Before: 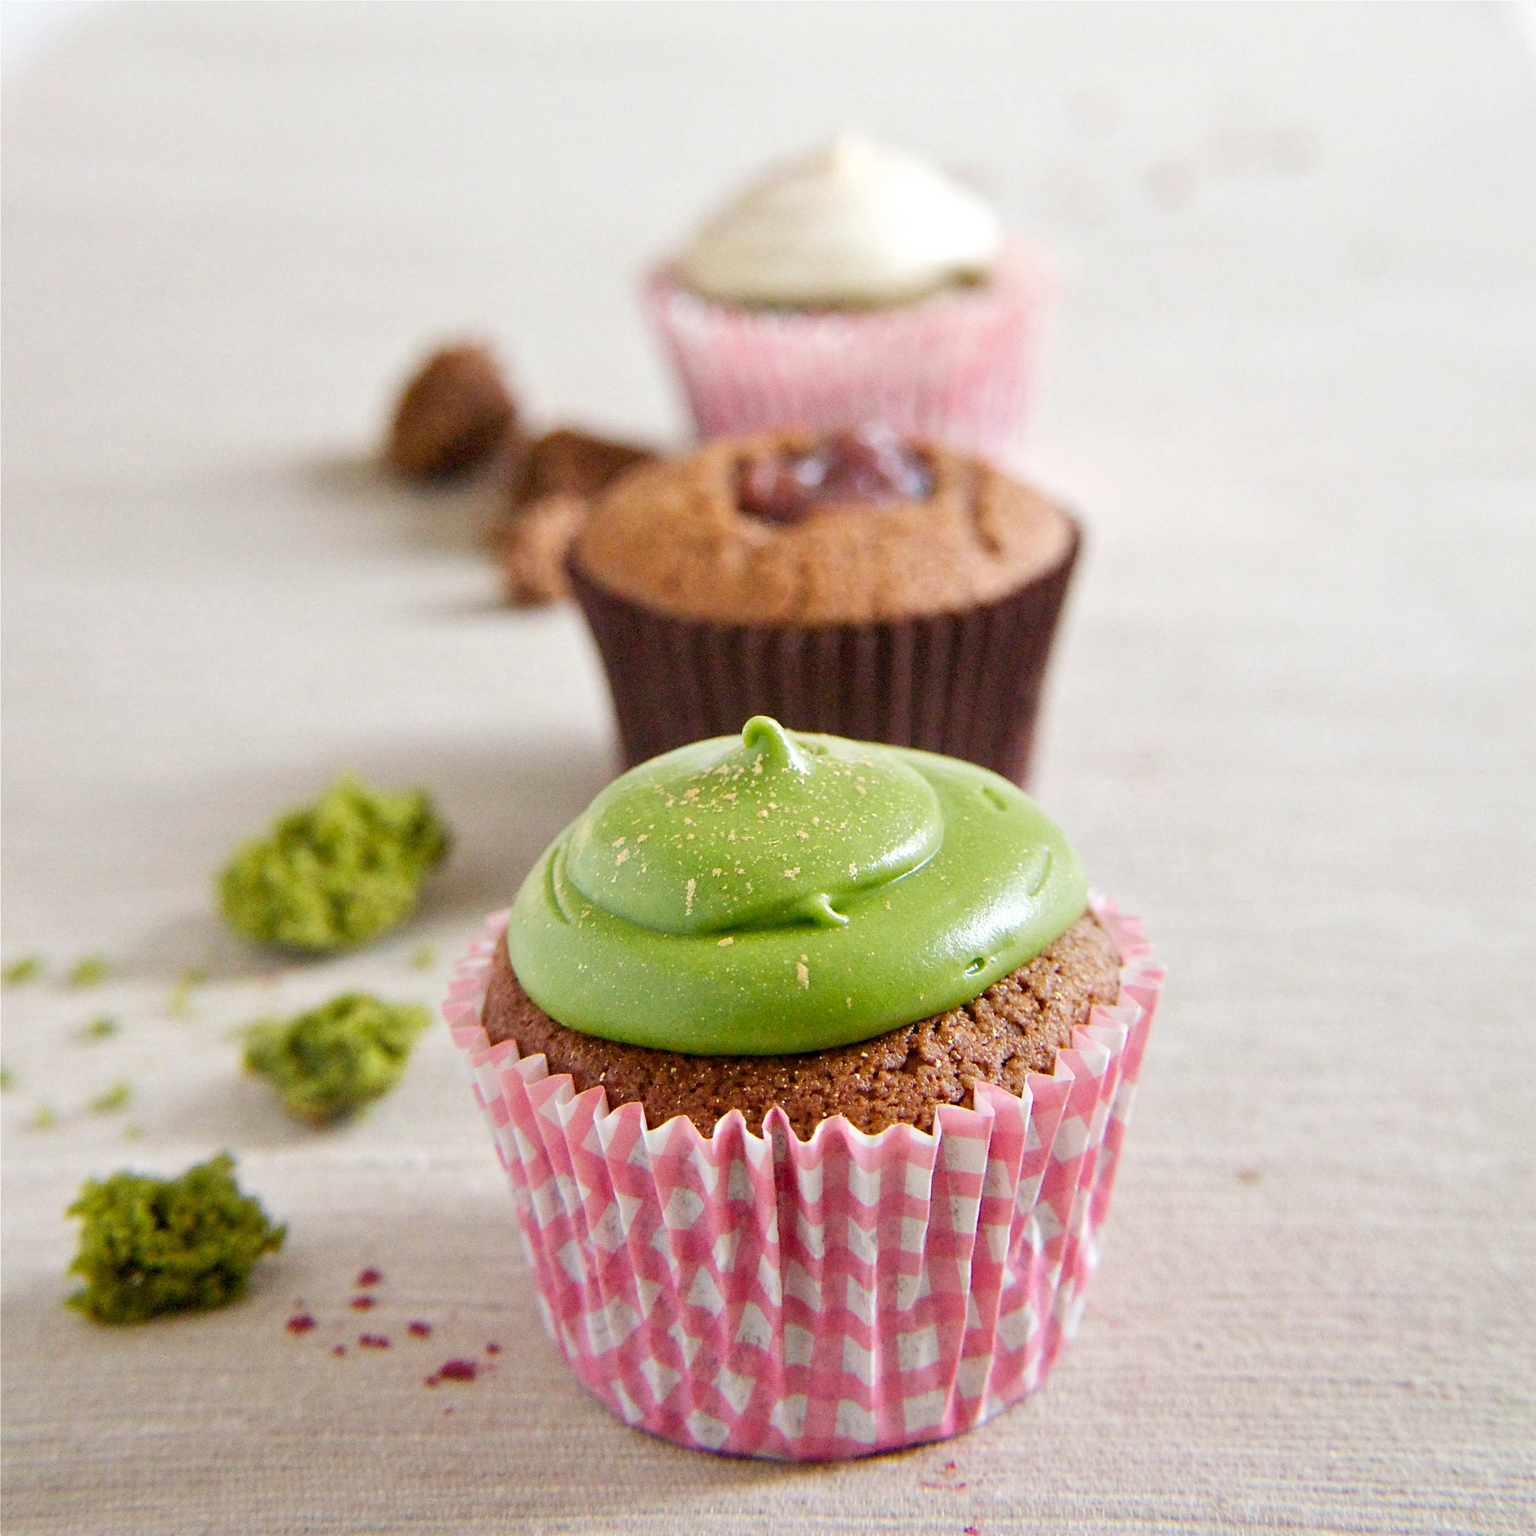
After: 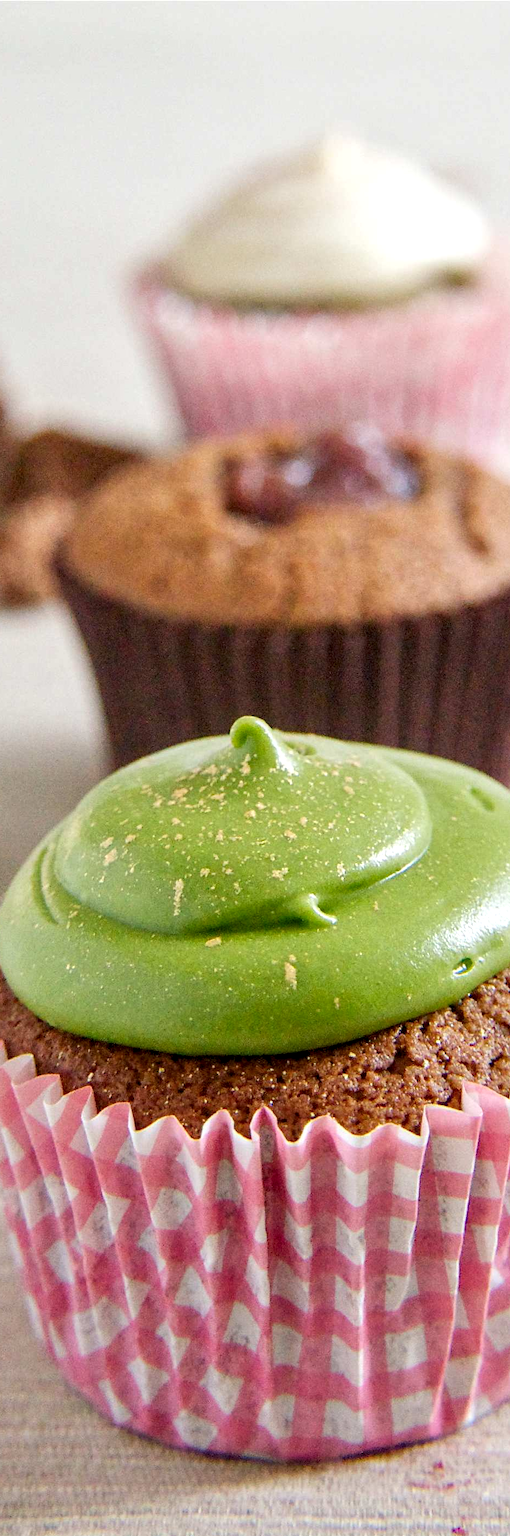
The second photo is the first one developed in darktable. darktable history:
local contrast: on, module defaults
crop: left 33.36%, right 33.36%
